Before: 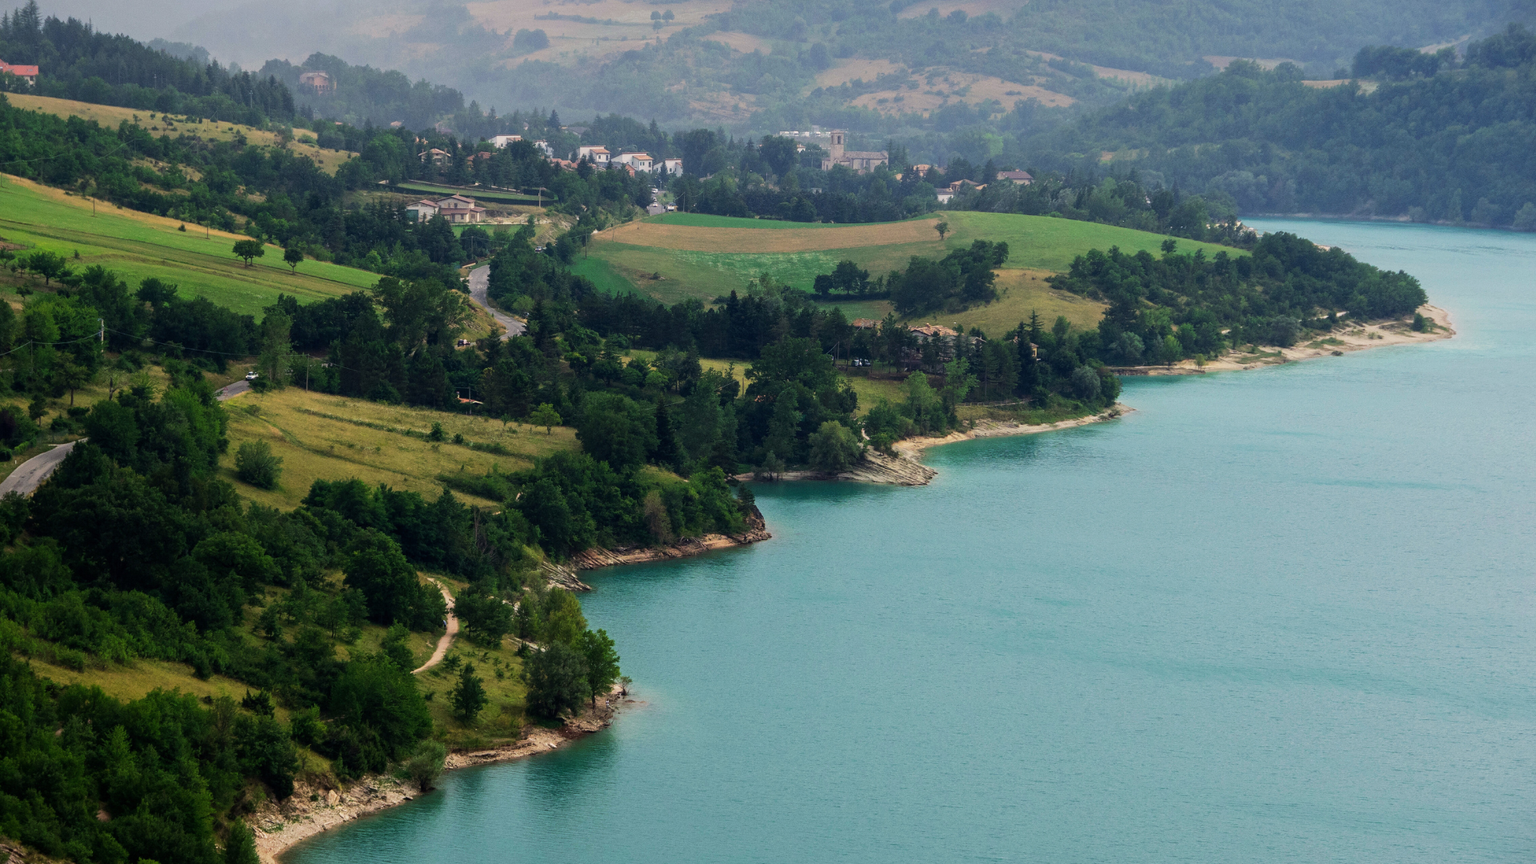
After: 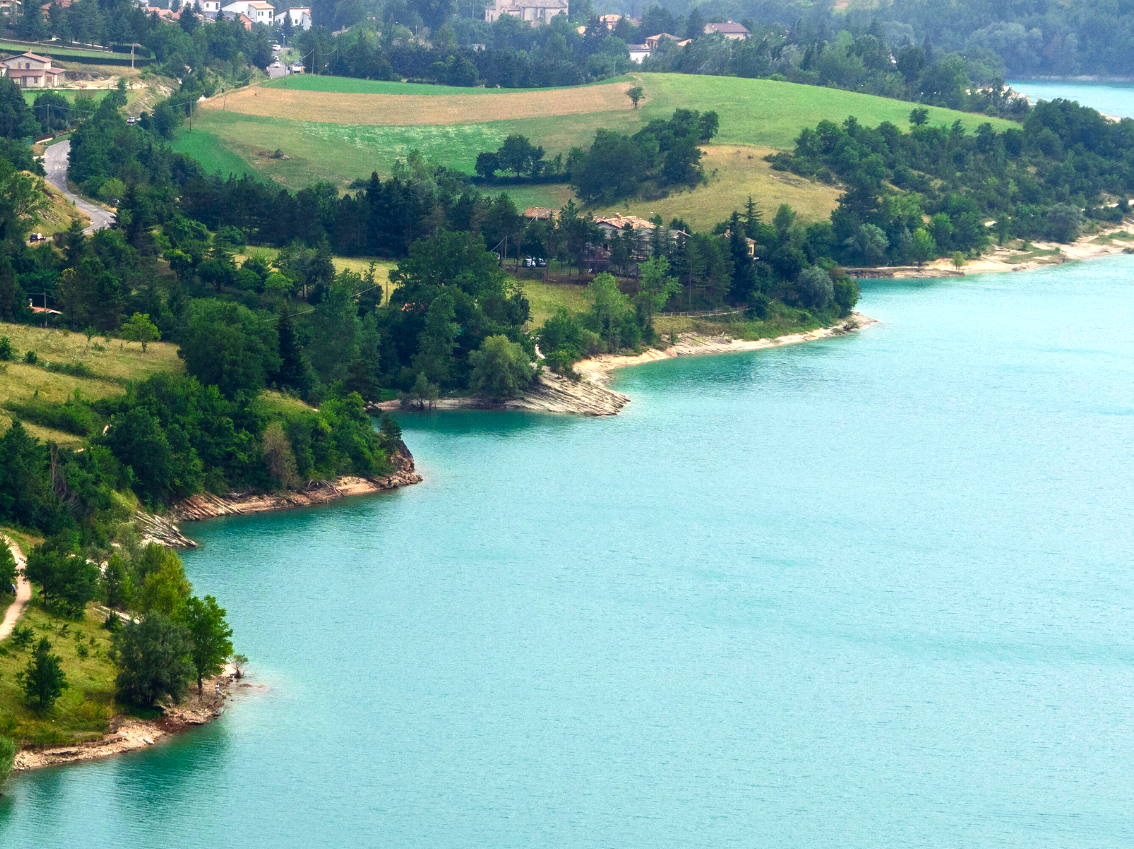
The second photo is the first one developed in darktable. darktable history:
exposure: black level correction 0, exposure 1 EV, compensate highlight preservation false
color balance rgb: perceptual saturation grading › global saturation 20%, perceptual saturation grading › highlights -25%, perceptual saturation grading › shadows 25%
crop and rotate: left 28.256%, top 17.734%, right 12.656%, bottom 3.573%
